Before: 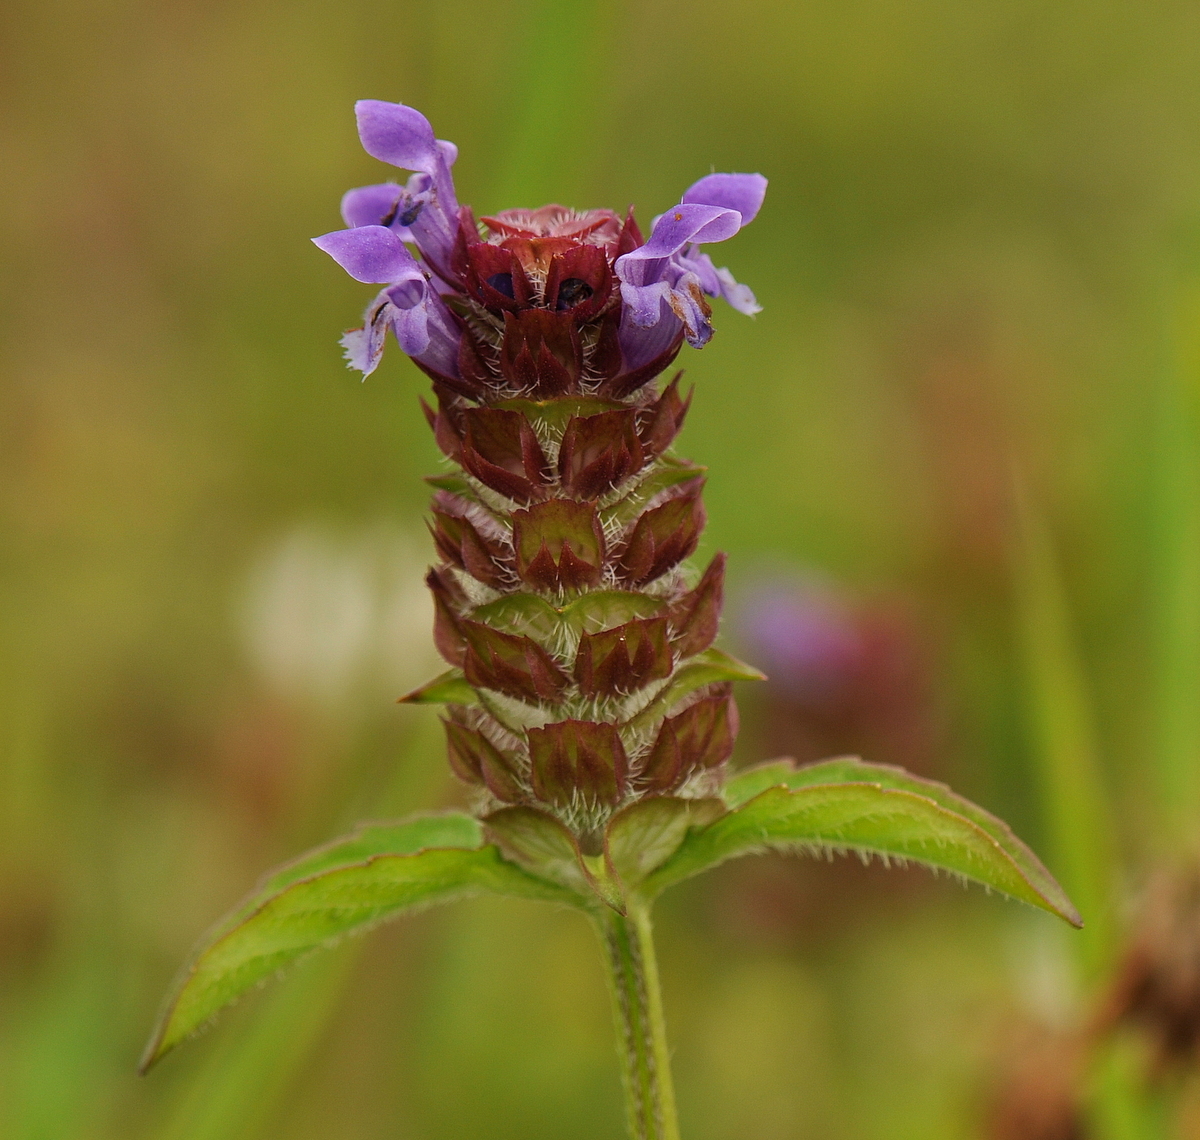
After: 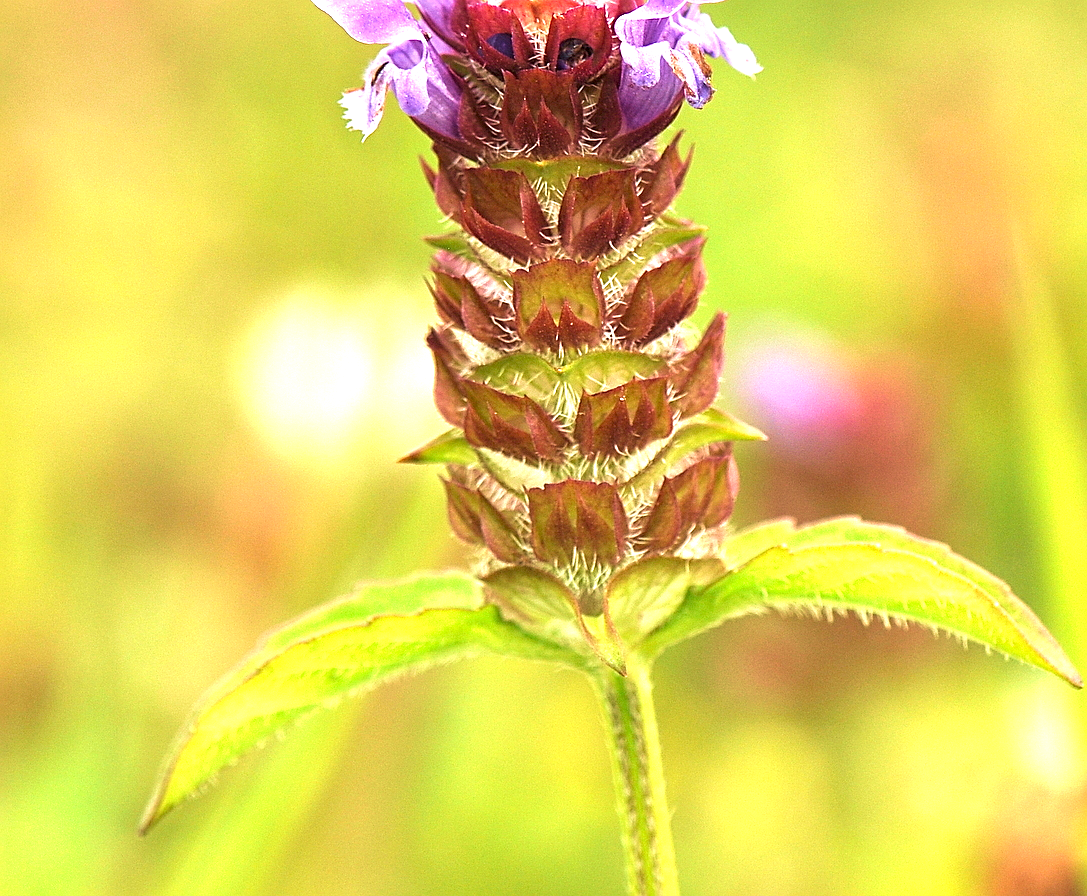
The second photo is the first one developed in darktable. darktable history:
velvia: on, module defaults
crop: top 21.065%, right 9.407%, bottom 0.291%
exposure: exposure 2.001 EV, compensate highlight preservation false
sharpen: on, module defaults
